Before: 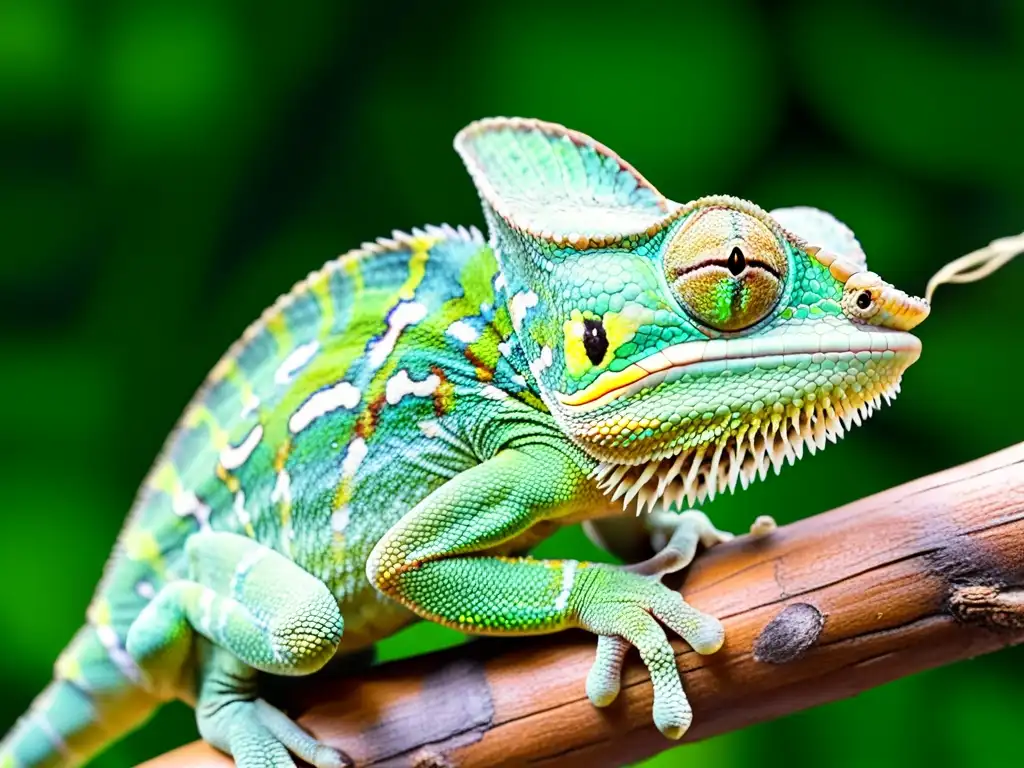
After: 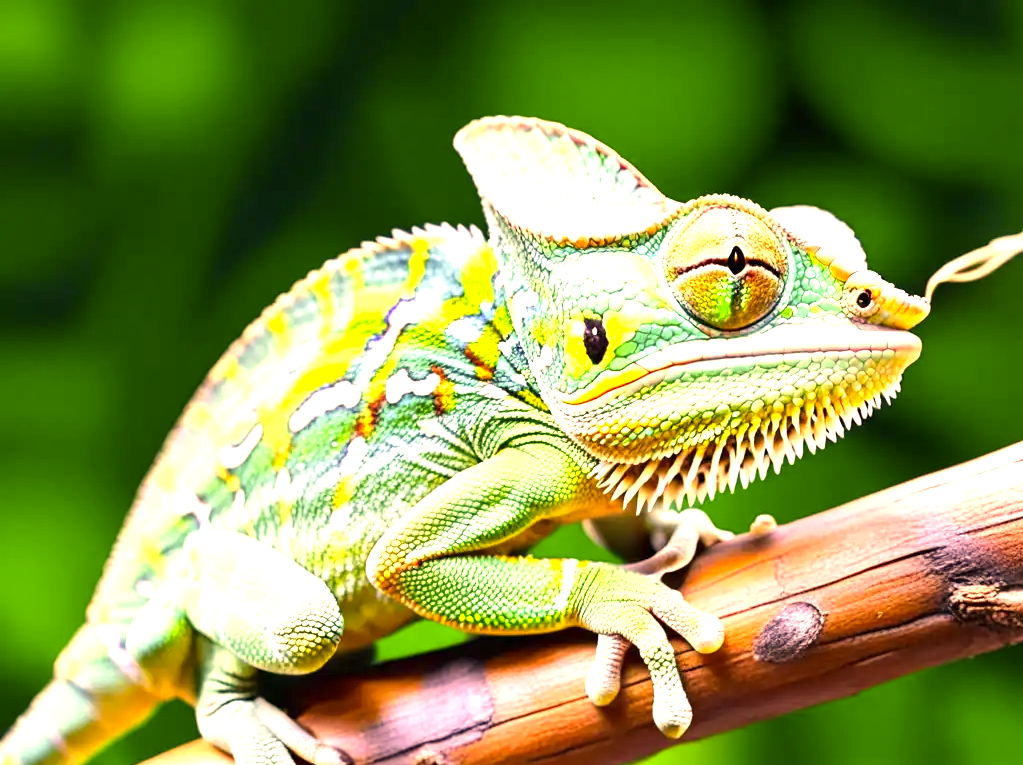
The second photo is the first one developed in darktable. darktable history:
crop: top 0.223%, bottom 0.113%
exposure: black level correction 0, exposure 1 EV, compensate highlight preservation false
color correction: highlights a* 21.65, highlights b* 22.36
